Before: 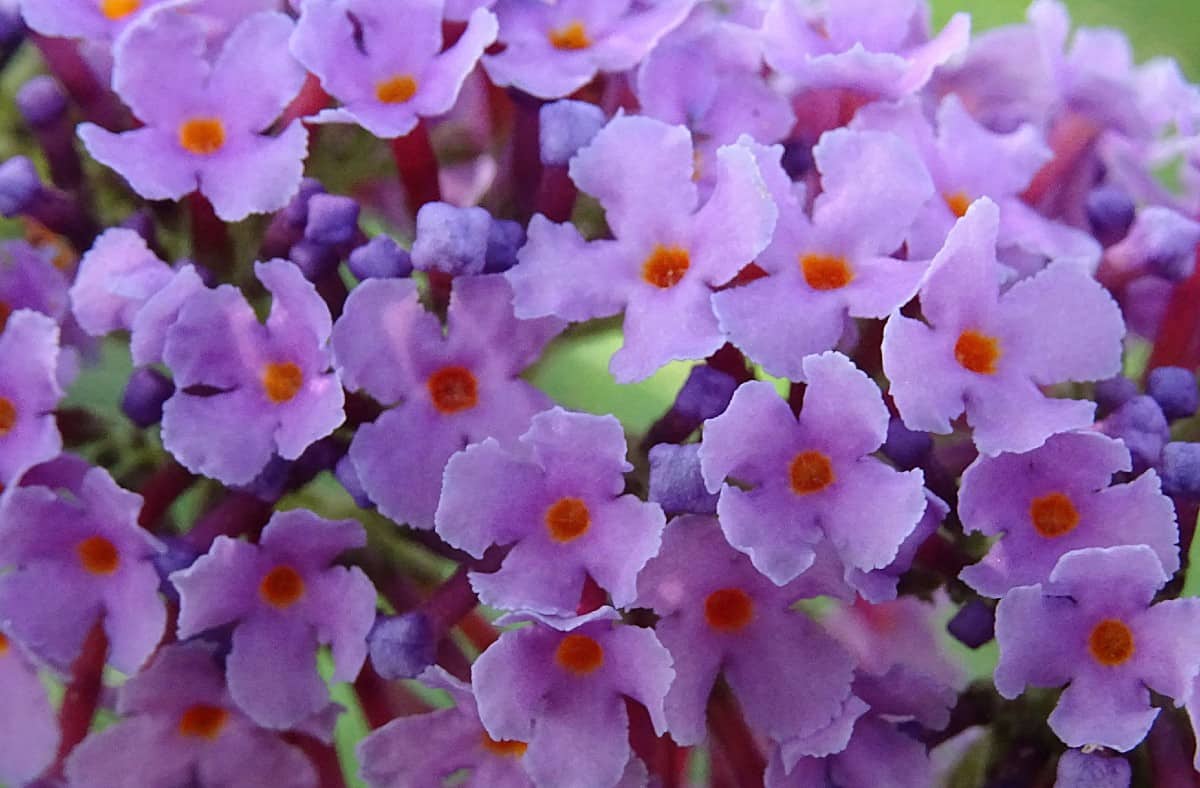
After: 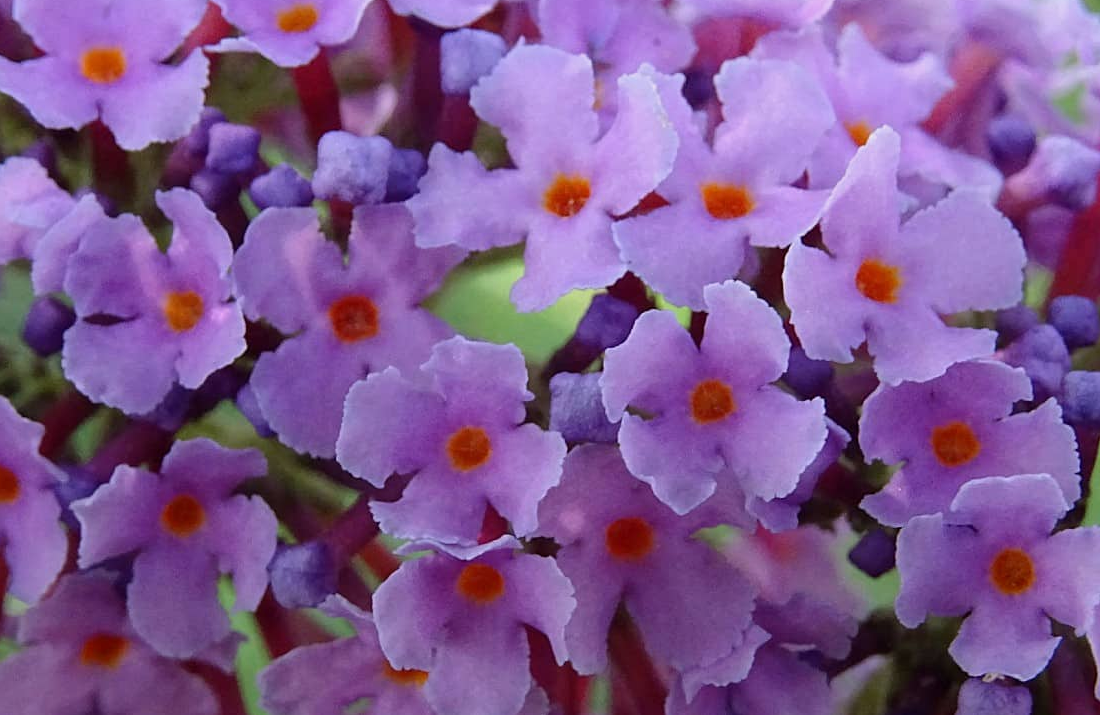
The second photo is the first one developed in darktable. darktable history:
crop and rotate: left 8.262%, top 9.226%
exposure: black level correction 0.001, exposure -0.125 EV, compensate exposure bias true, compensate highlight preservation false
